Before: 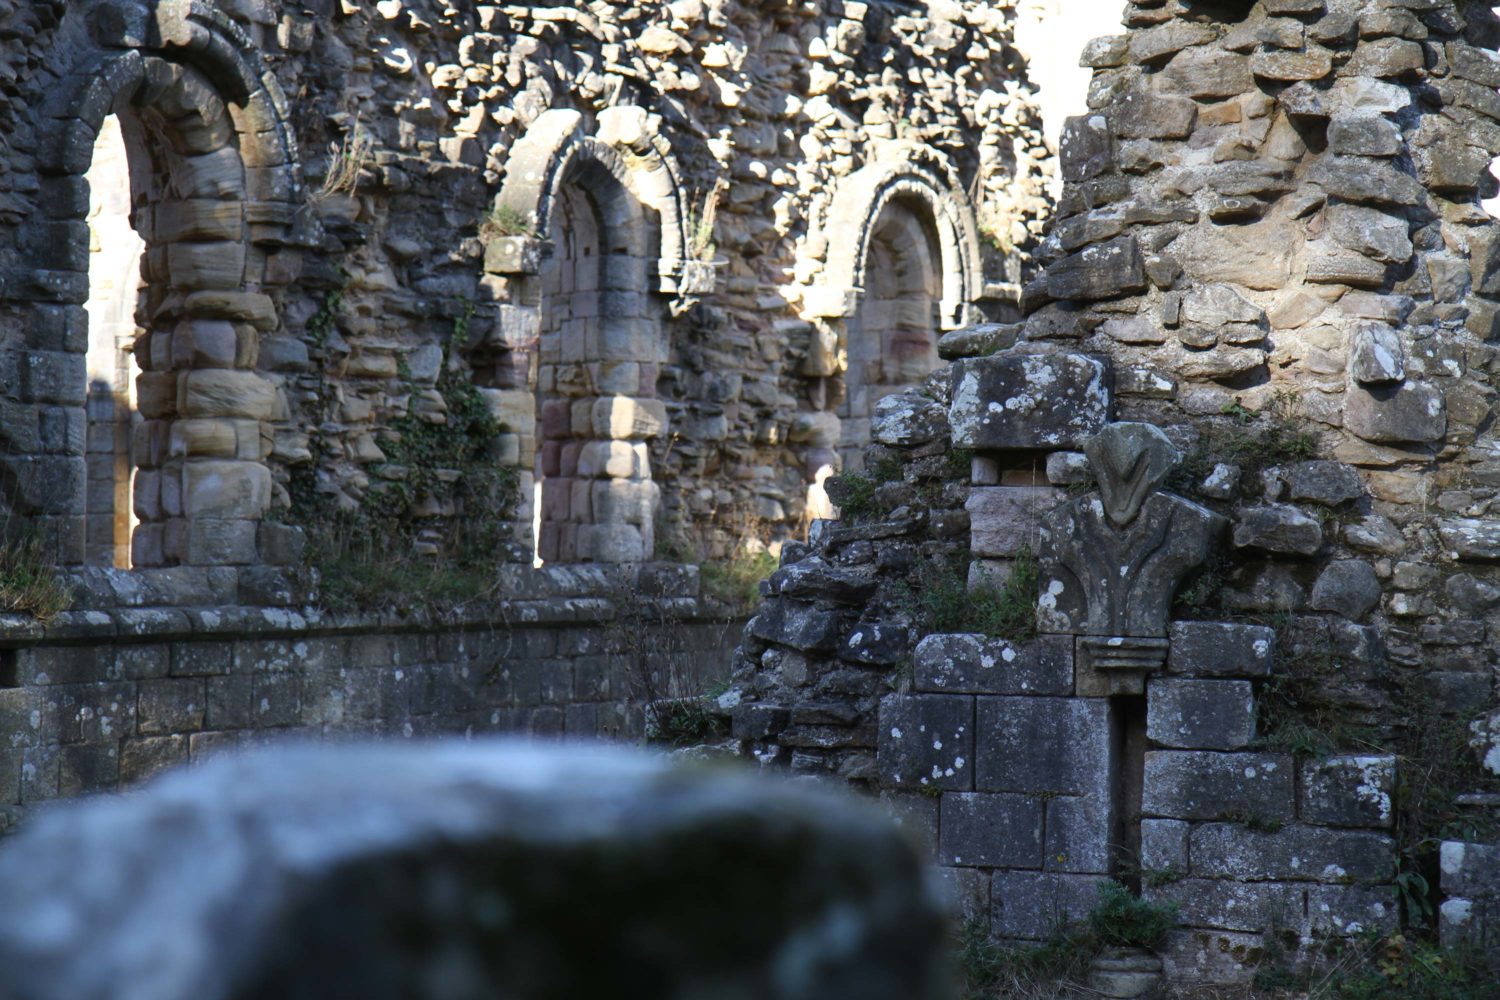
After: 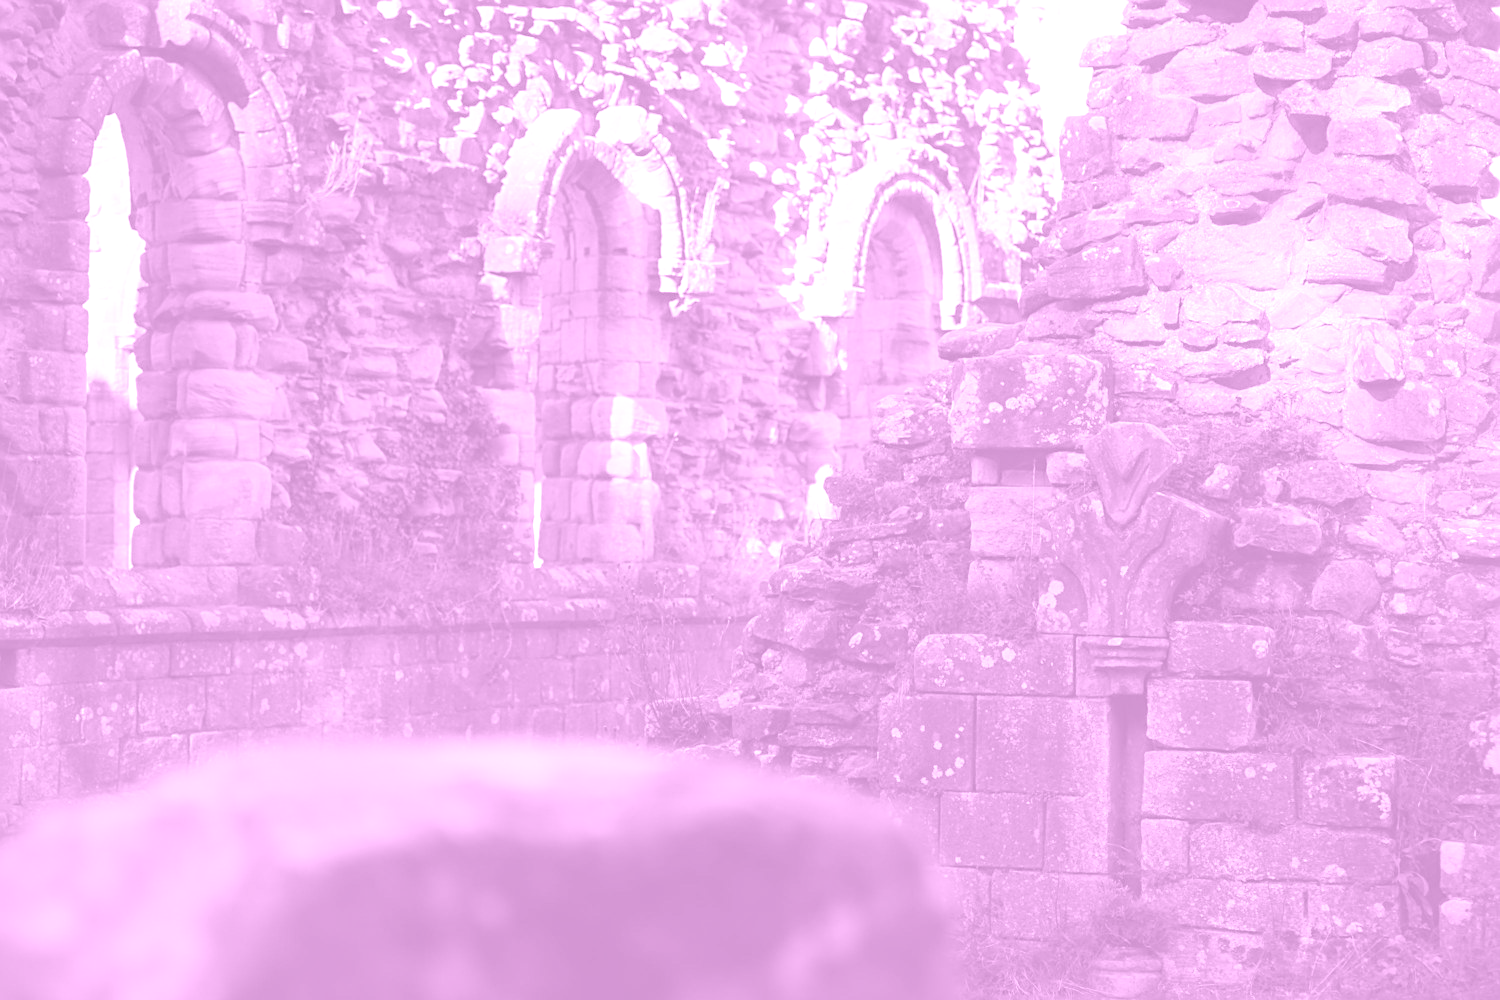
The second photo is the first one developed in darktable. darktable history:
color calibration: illuminant custom, x 0.348, y 0.366, temperature 4940.58 K
sharpen: on, module defaults
exposure: black level correction 0, exposure 1.1 EV, compensate highlight preservation false
colorize: hue 331.2°, saturation 69%, source mix 30.28%, lightness 69.02%, version 1
